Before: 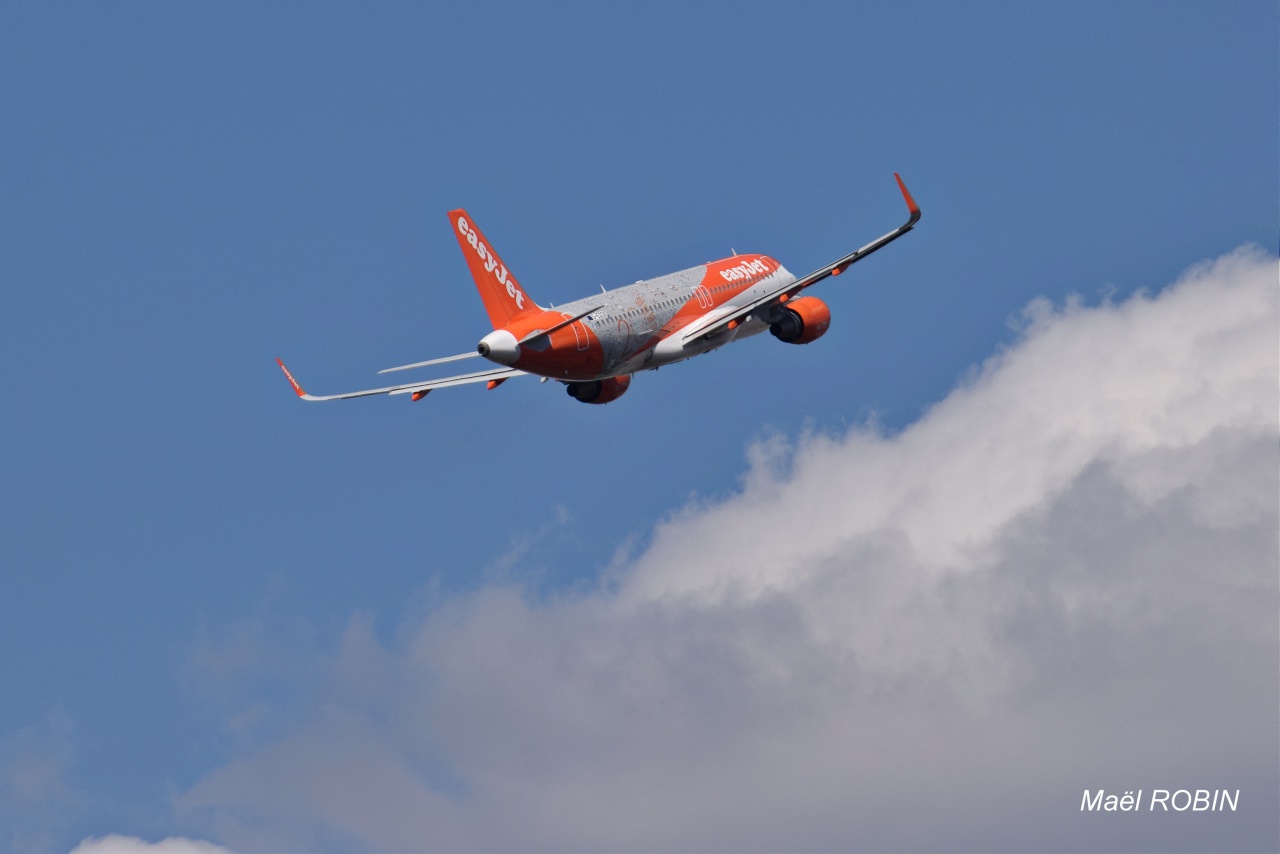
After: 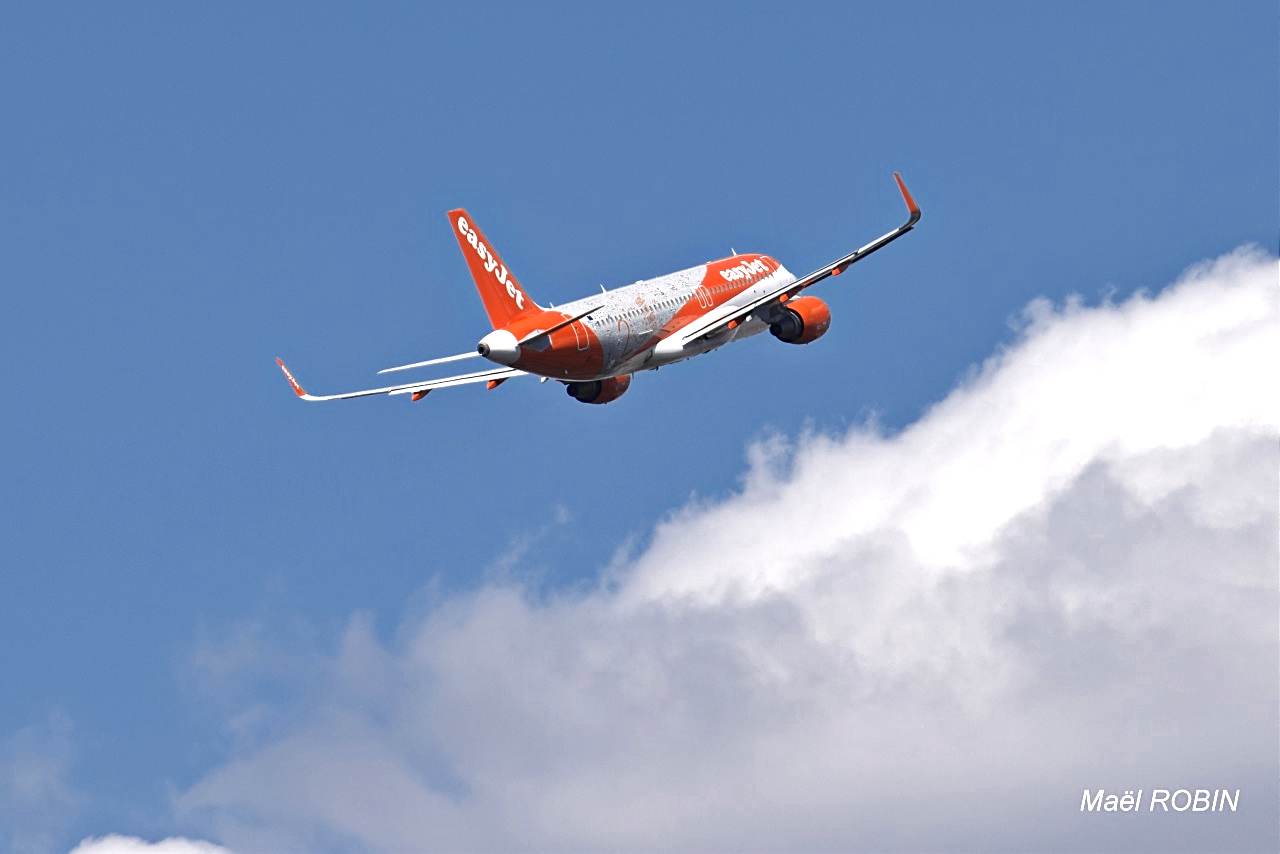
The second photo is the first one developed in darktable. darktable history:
exposure: exposure 1 EV, compensate highlight preservation false
sharpen: radius 1.931
color zones: curves: ch0 [(0, 0.5) (0.125, 0.4) (0.25, 0.5) (0.375, 0.4) (0.5, 0.4) (0.625, 0.35) (0.75, 0.35) (0.875, 0.5)]; ch1 [(0, 0.35) (0.125, 0.45) (0.25, 0.35) (0.375, 0.35) (0.5, 0.35) (0.625, 0.35) (0.75, 0.45) (0.875, 0.35)]; ch2 [(0, 0.6) (0.125, 0.5) (0.25, 0.5) (0.375, 0.6) (0.5, 0.6) (0.625, 0.5) (0.75, 0.5) (0.875, 0.5)]
